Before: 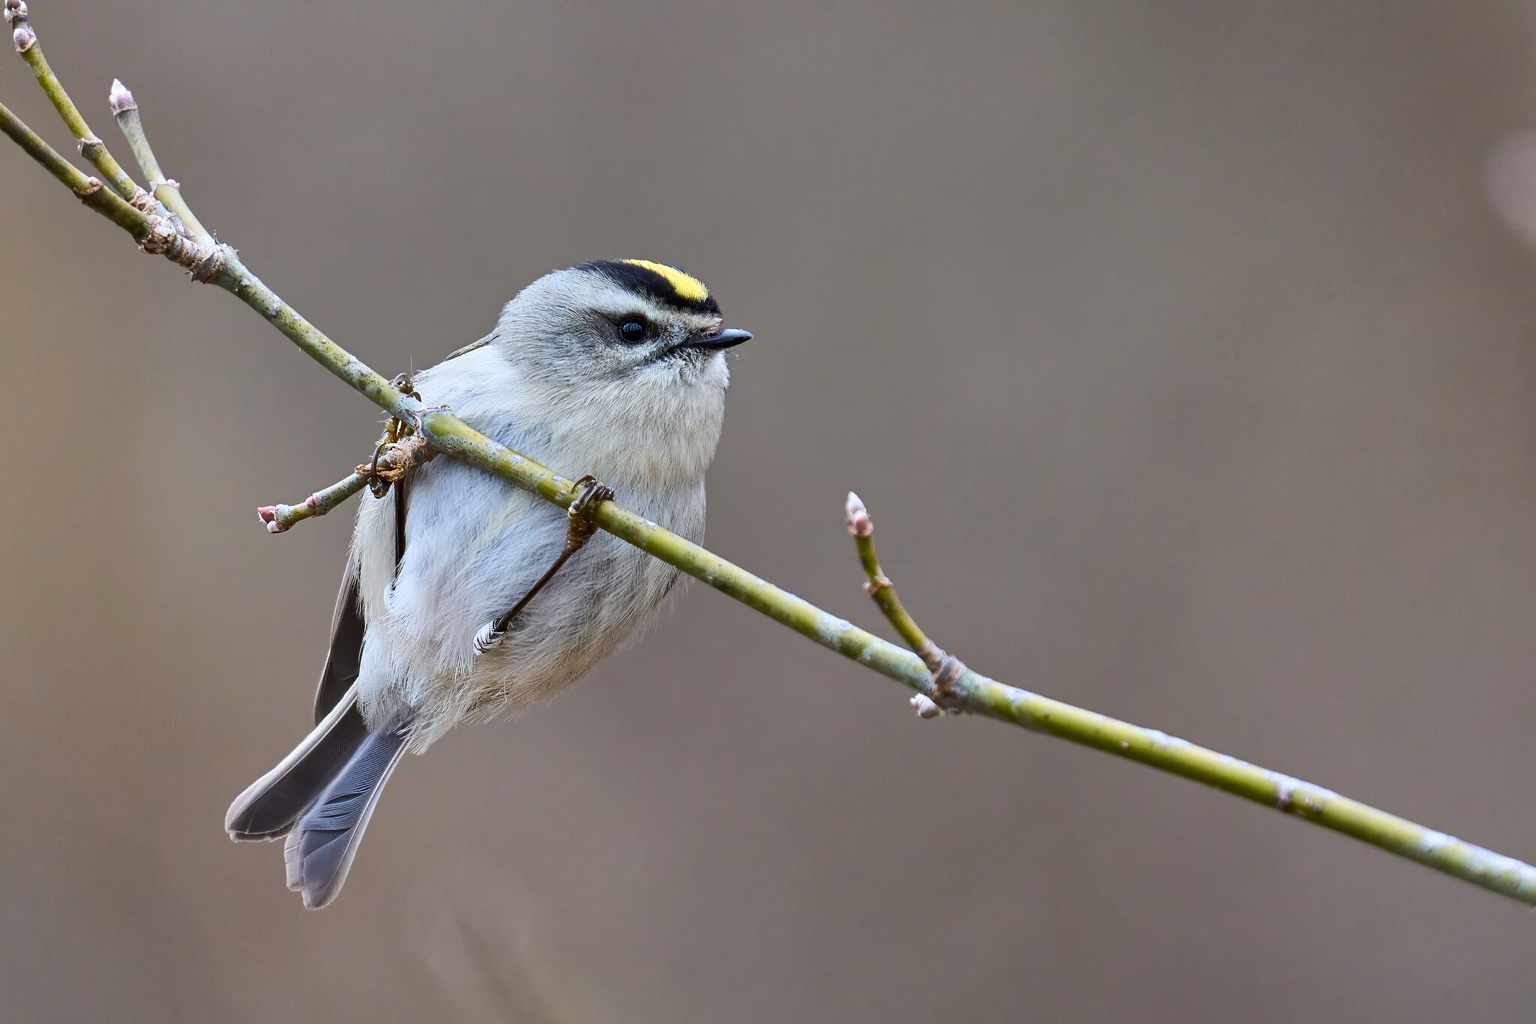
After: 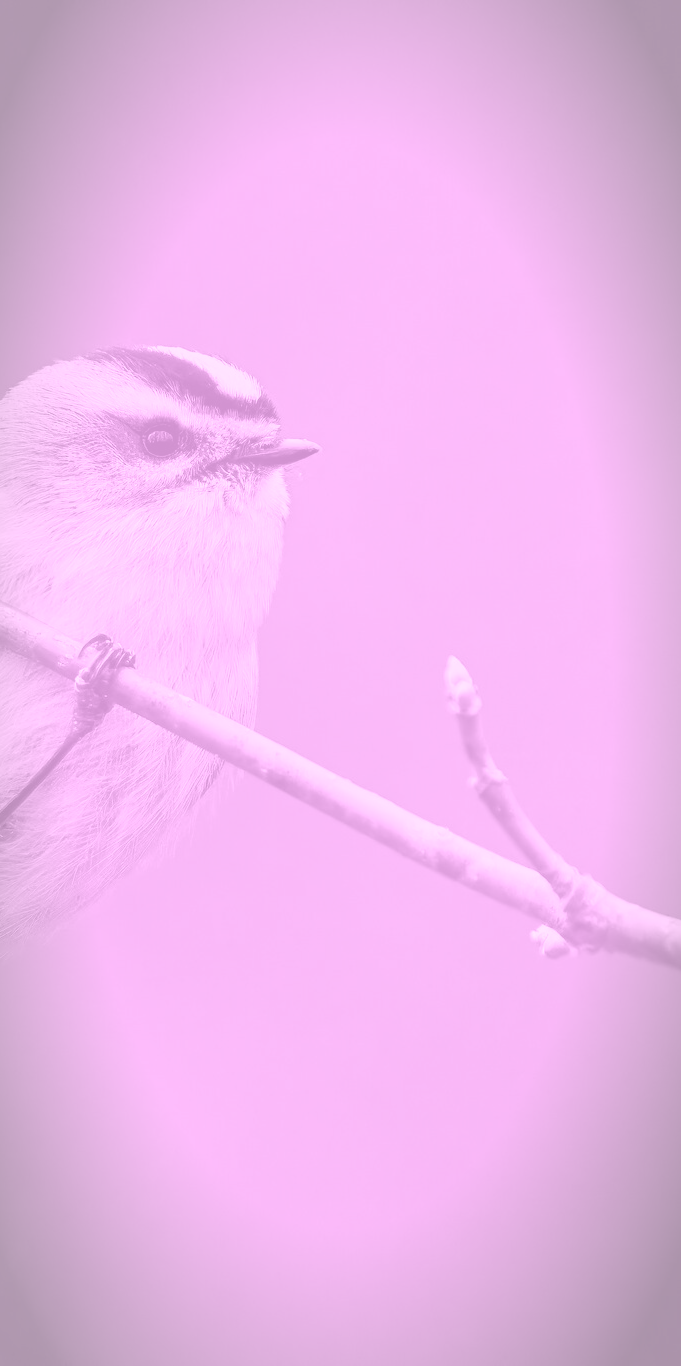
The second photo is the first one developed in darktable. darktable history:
crop: left 33.36%, right 33.36%
colorize: hue 331.2°, saturation 75%, source mix 30.28%, lightness 70.52%, version 1
vignetting: automatic ratio true
